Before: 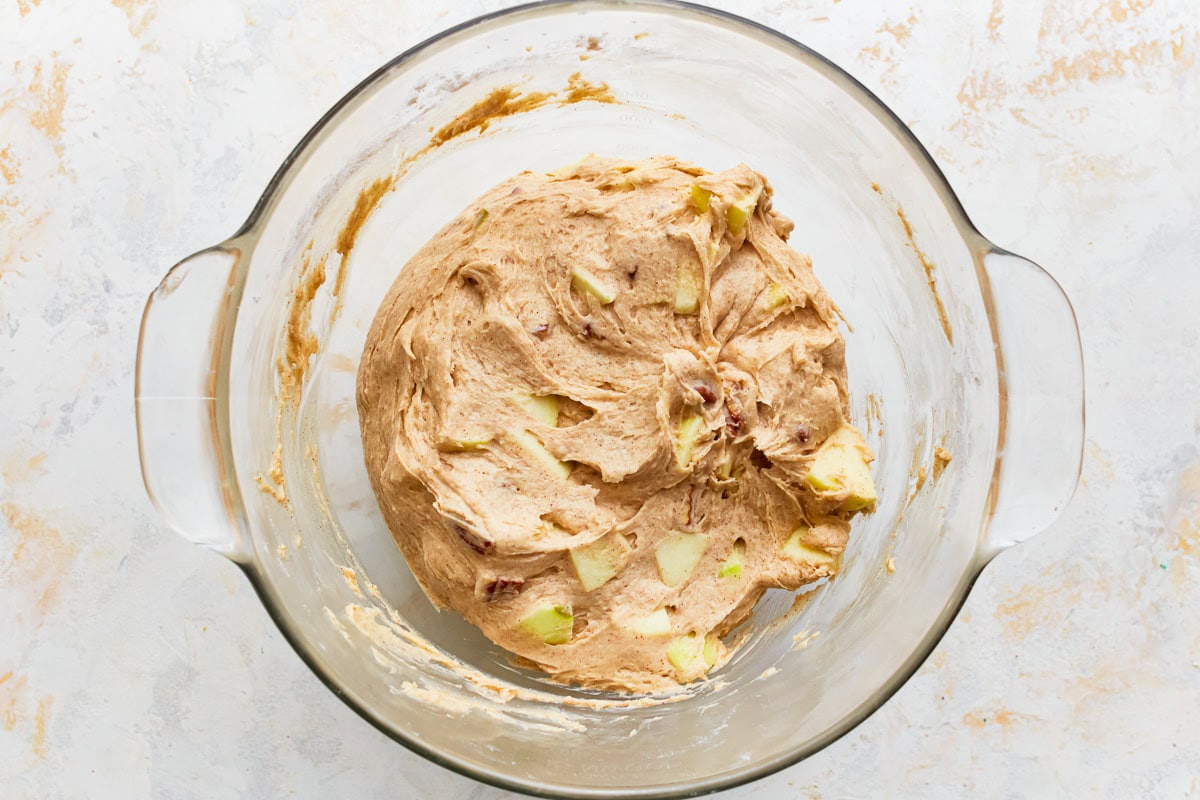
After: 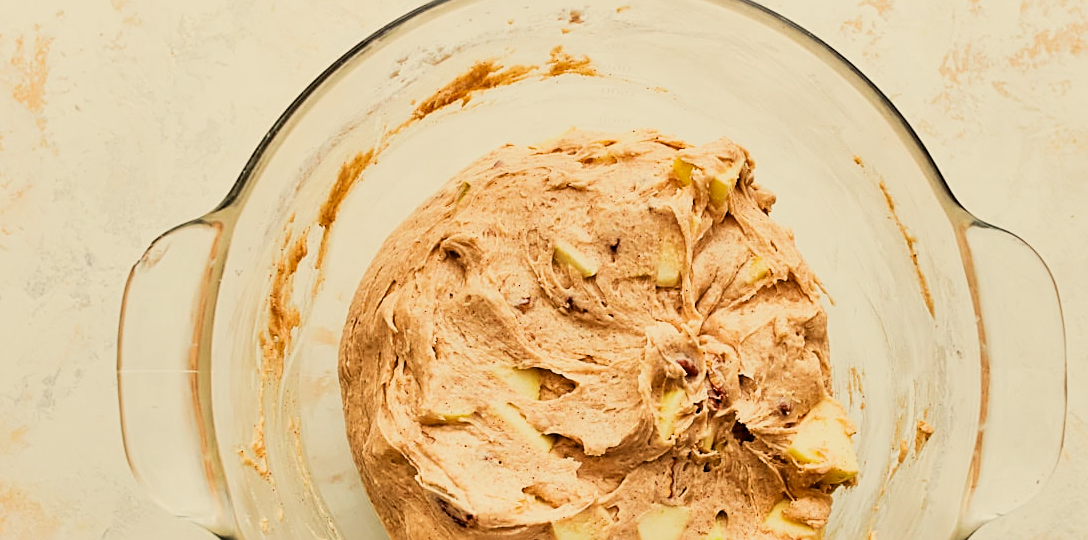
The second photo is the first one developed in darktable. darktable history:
filmic rgb: black relative exposure -5 EV, hardness 2.88, contrast 1.3, highlights saturation mix -30%
white balance: red 1.08, blue 0.791
exposure: exposure 0.178 EV, compensate exposure bias true, compensate highlight preservation false
crop: left 1.509%, top 3.452%, right 7.696%, bottom 28.452%
sharpen: on, module defaults
shadows and highlights: shadows 37.27, highlights -28.18, soften with gaussian
